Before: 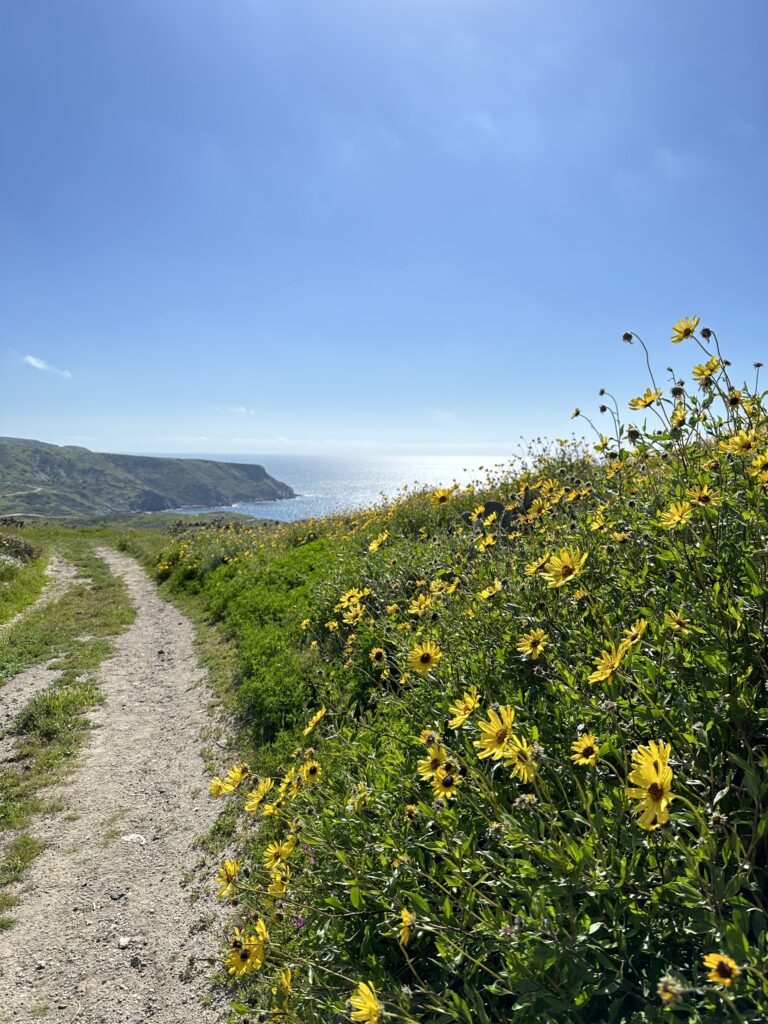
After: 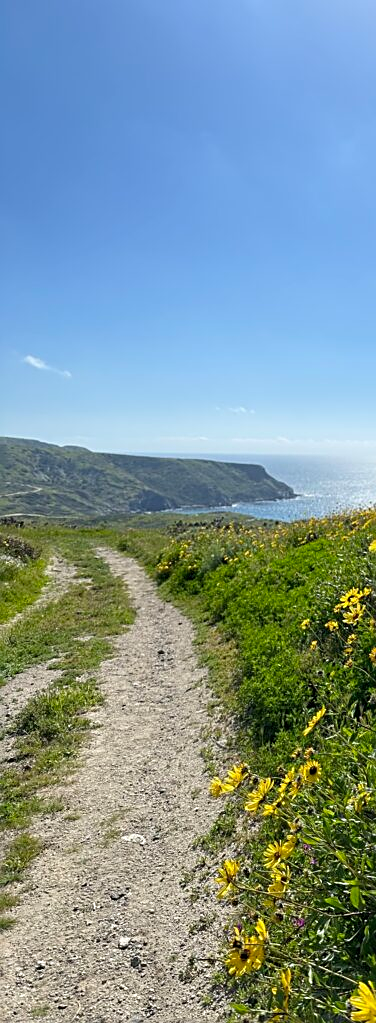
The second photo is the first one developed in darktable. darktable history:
sharpen: on, module defaults
crop and rotate: left 0.032%, top 0%, right 50.954%
exposure: exposure -0.048 EV, compensate highlight preservation false
